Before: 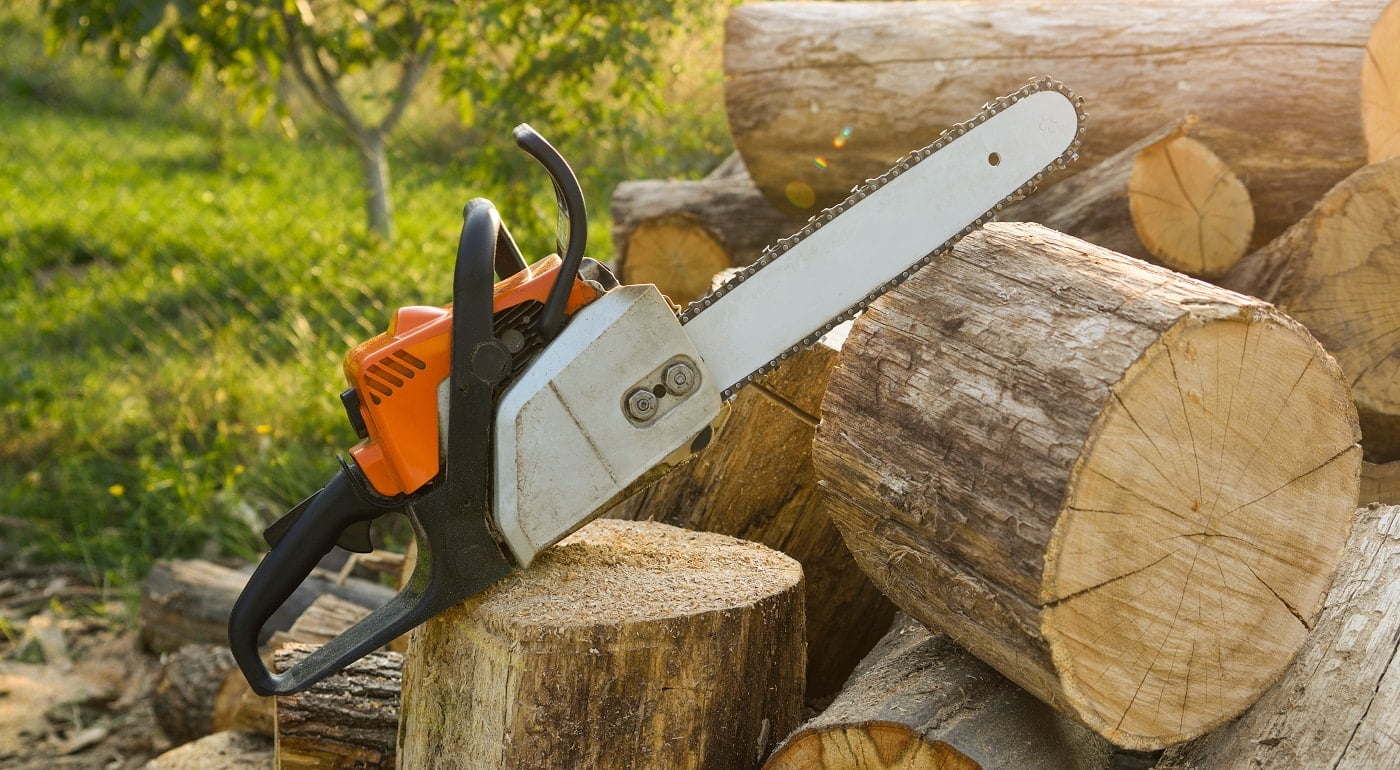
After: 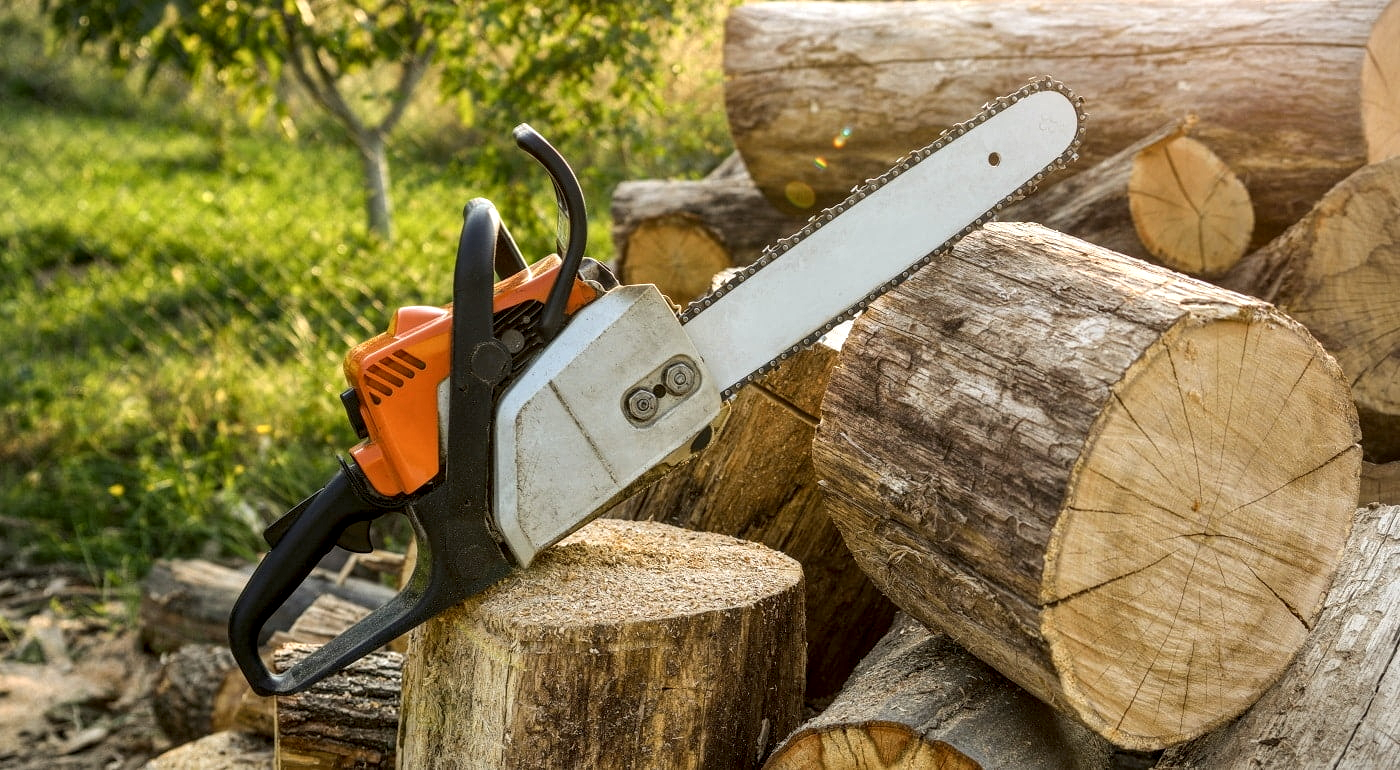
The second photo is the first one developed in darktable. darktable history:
vignetting: fall-off start 91.19%
local contrast: detail 150%
